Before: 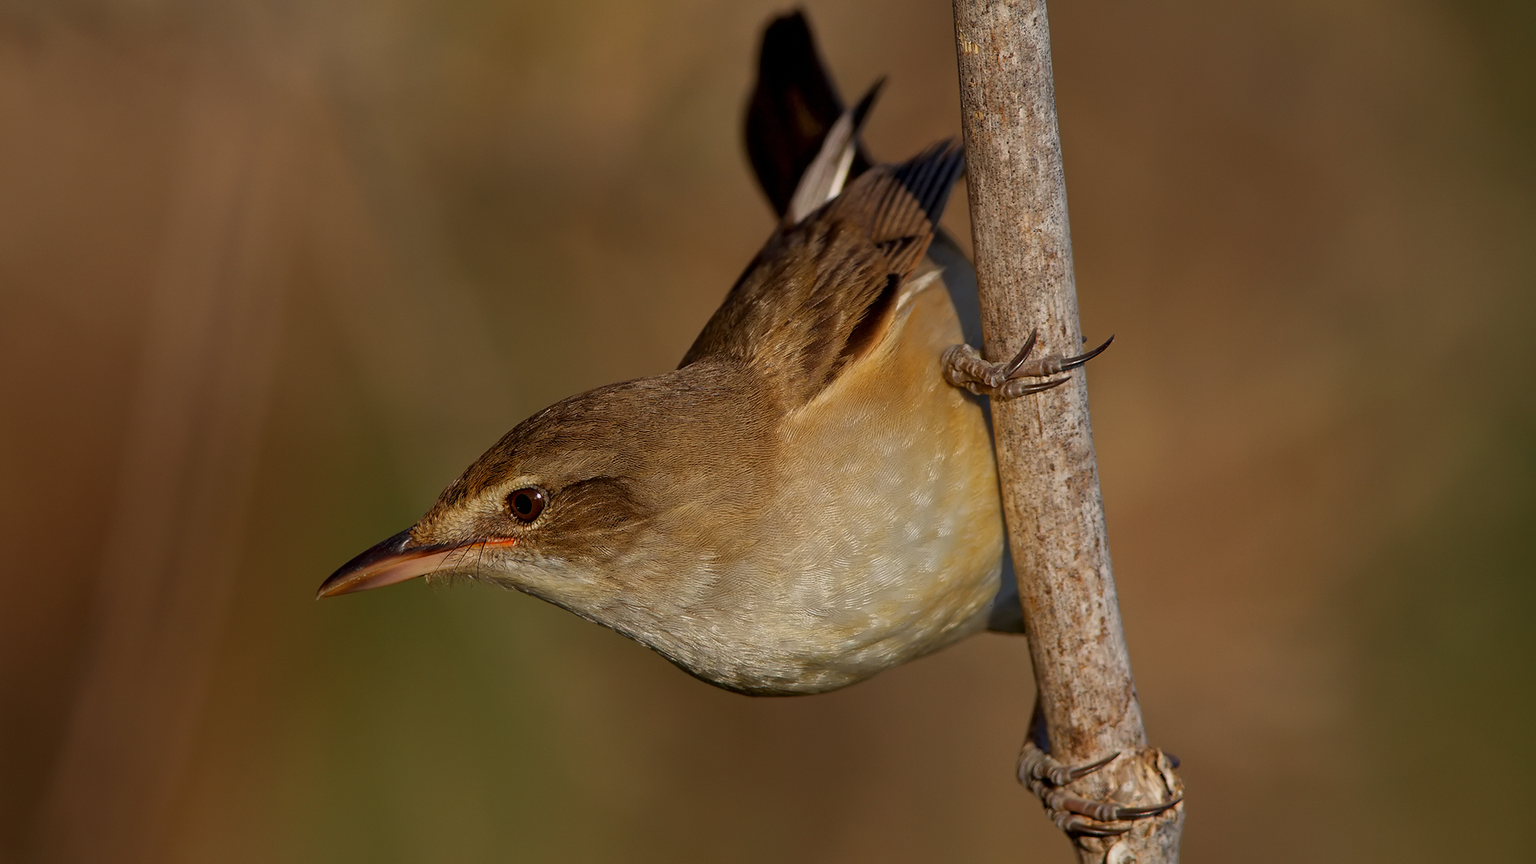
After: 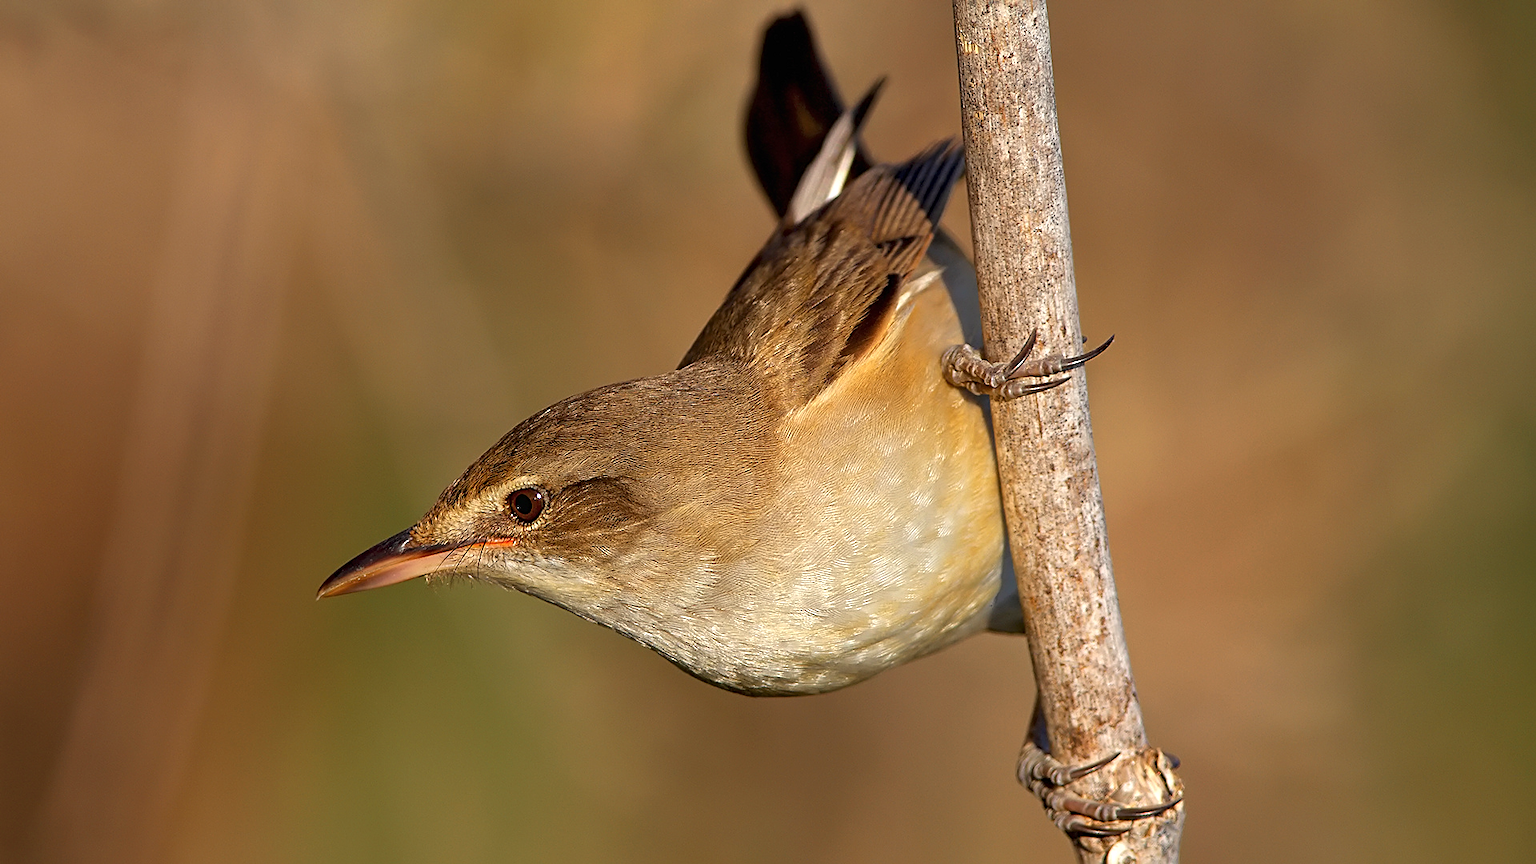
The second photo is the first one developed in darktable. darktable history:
sharpen: amount 0.5
exposure: black level correction 0, exposure 0.948 EV, compensate highlight preservation false
